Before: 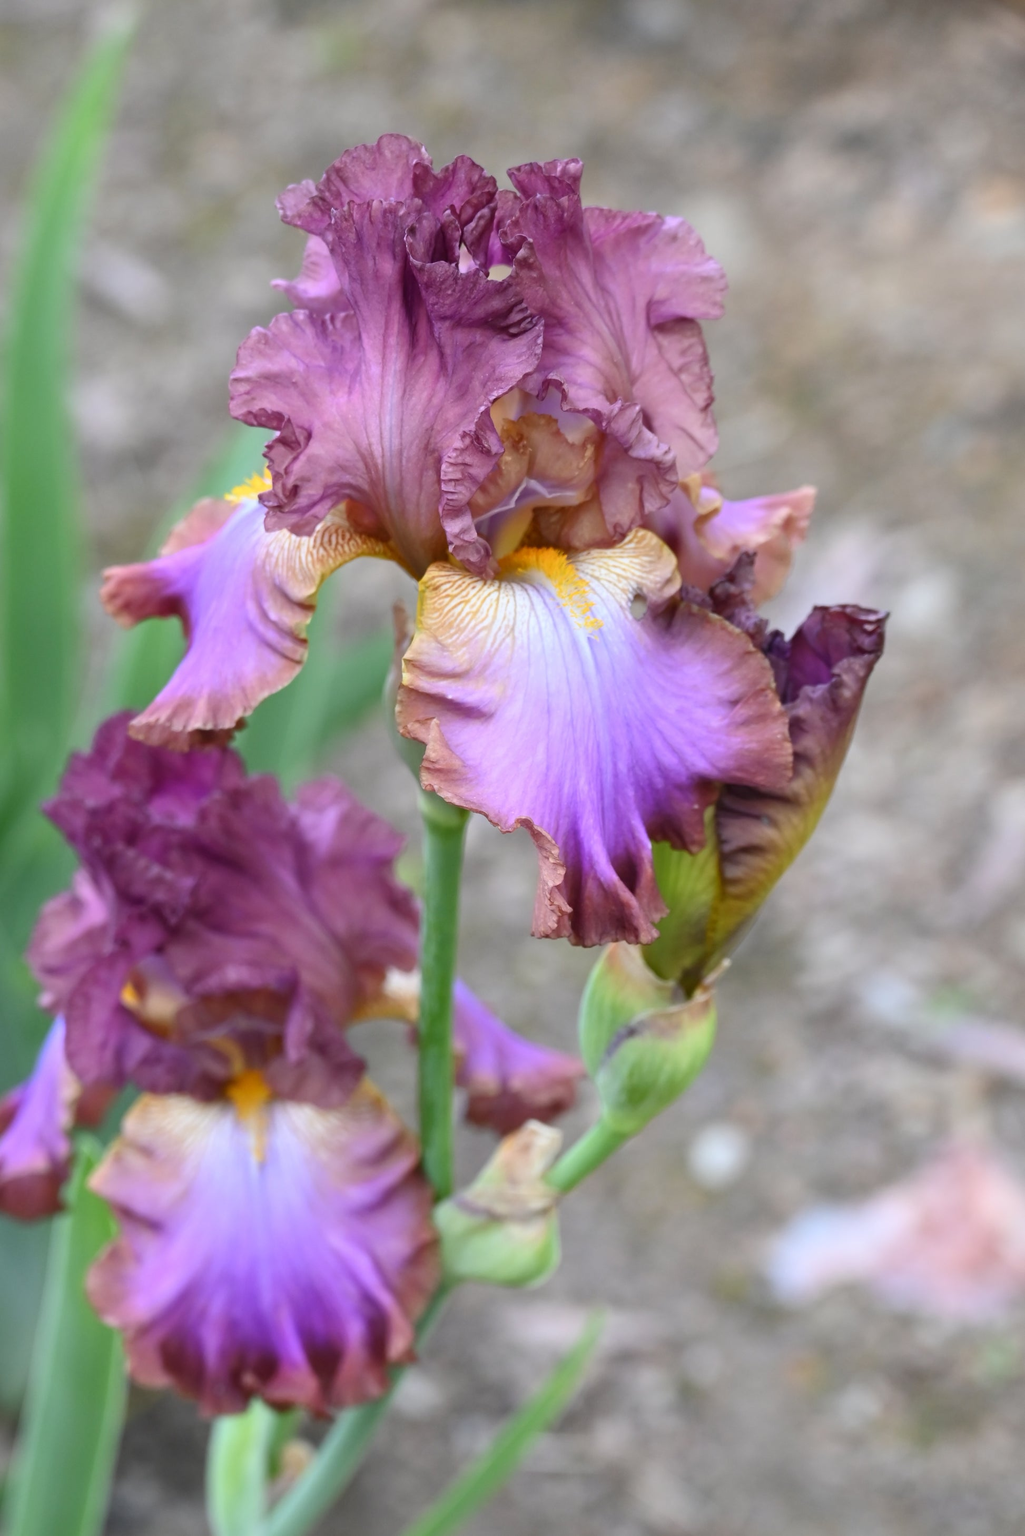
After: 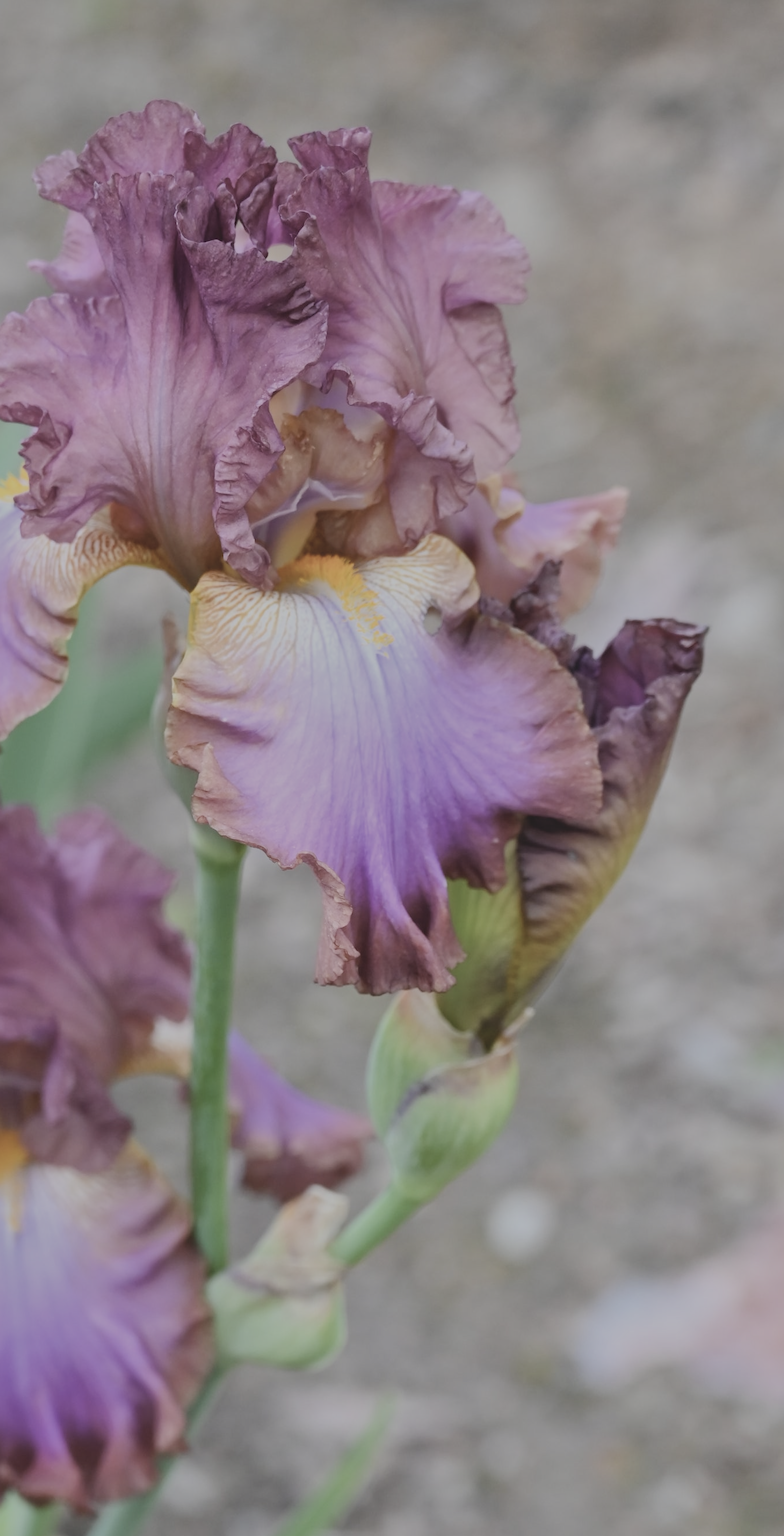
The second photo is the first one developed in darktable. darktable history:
local contrast: mode bilateral grid, contrast 20, coarseness 50, detail 120%, midtone range 0.2
filmic rgb: black relative exposure -7.65 EV, white relative exposure 4.56 EV, hardness 3.61
contrast brightness saturation: contrast -0.26, saturation -0.43
crop and rotate: left 24.034%, top 2.838%, right 6.406%, bottom 6.299%
